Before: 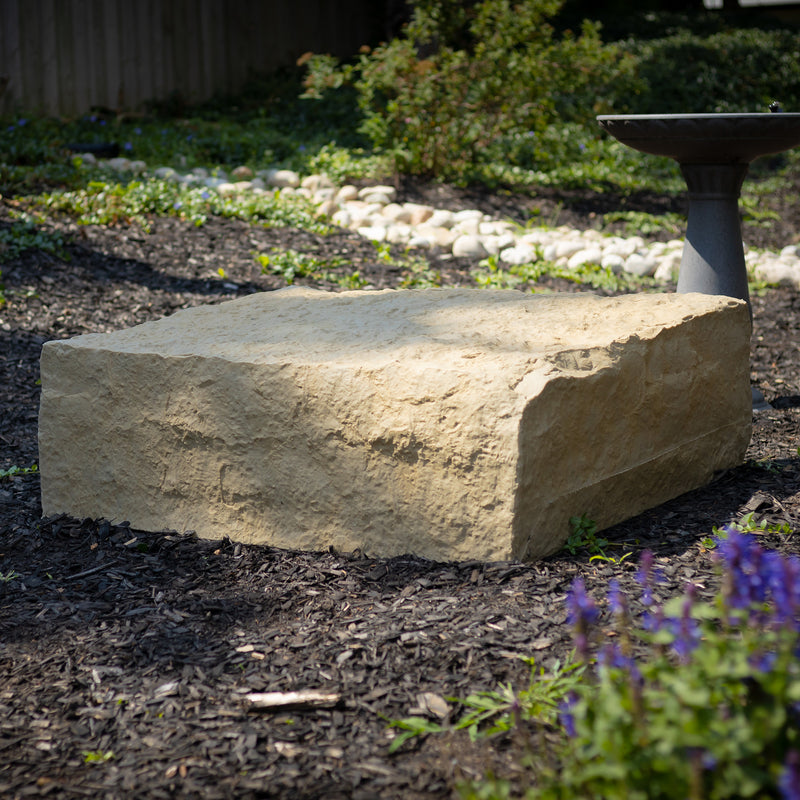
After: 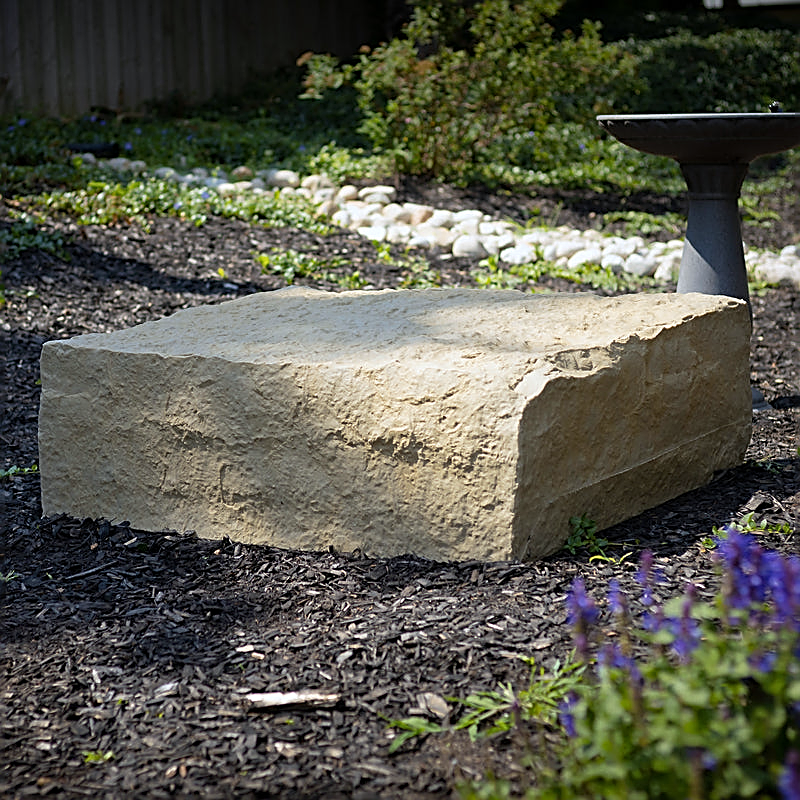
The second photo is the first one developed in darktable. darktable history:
sharpen: amount 1
white balance: red 0.967, blue 1.049
